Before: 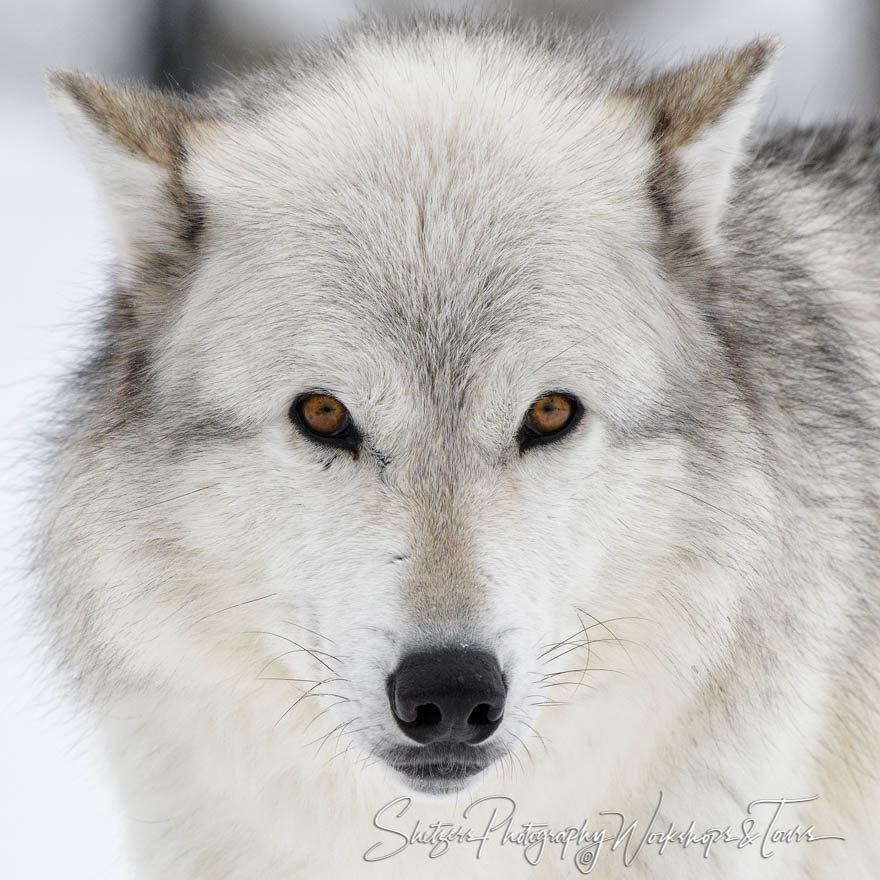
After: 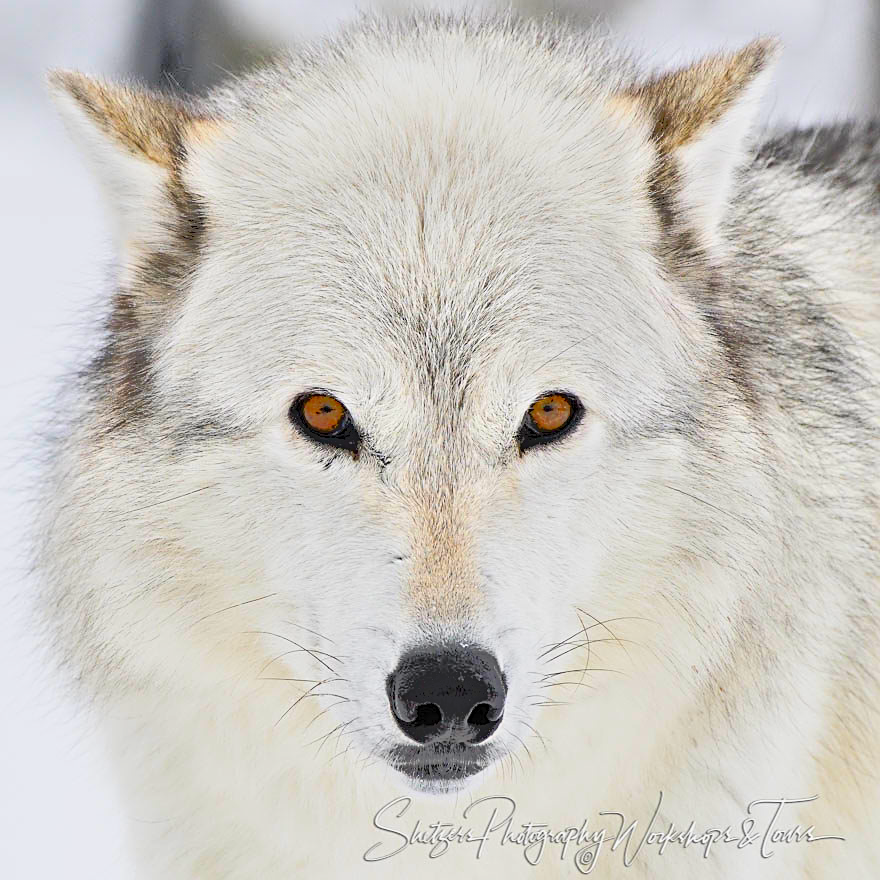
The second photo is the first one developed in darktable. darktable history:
tone equalizer: -7 EV -0.662 EV, -6 EV 1.02 EV, -5 EV -0.455 EV, -4 EV 0.405 EV, -3 EV 0.42 EV, -2 EV 0.164 EV, -1 EV -0.14 EV, +0 EV -0.365 EV
contrast brightness saturation: contrast 0.198, brightness 0.204, saturation 0.806
sharpen: on, module defaults
